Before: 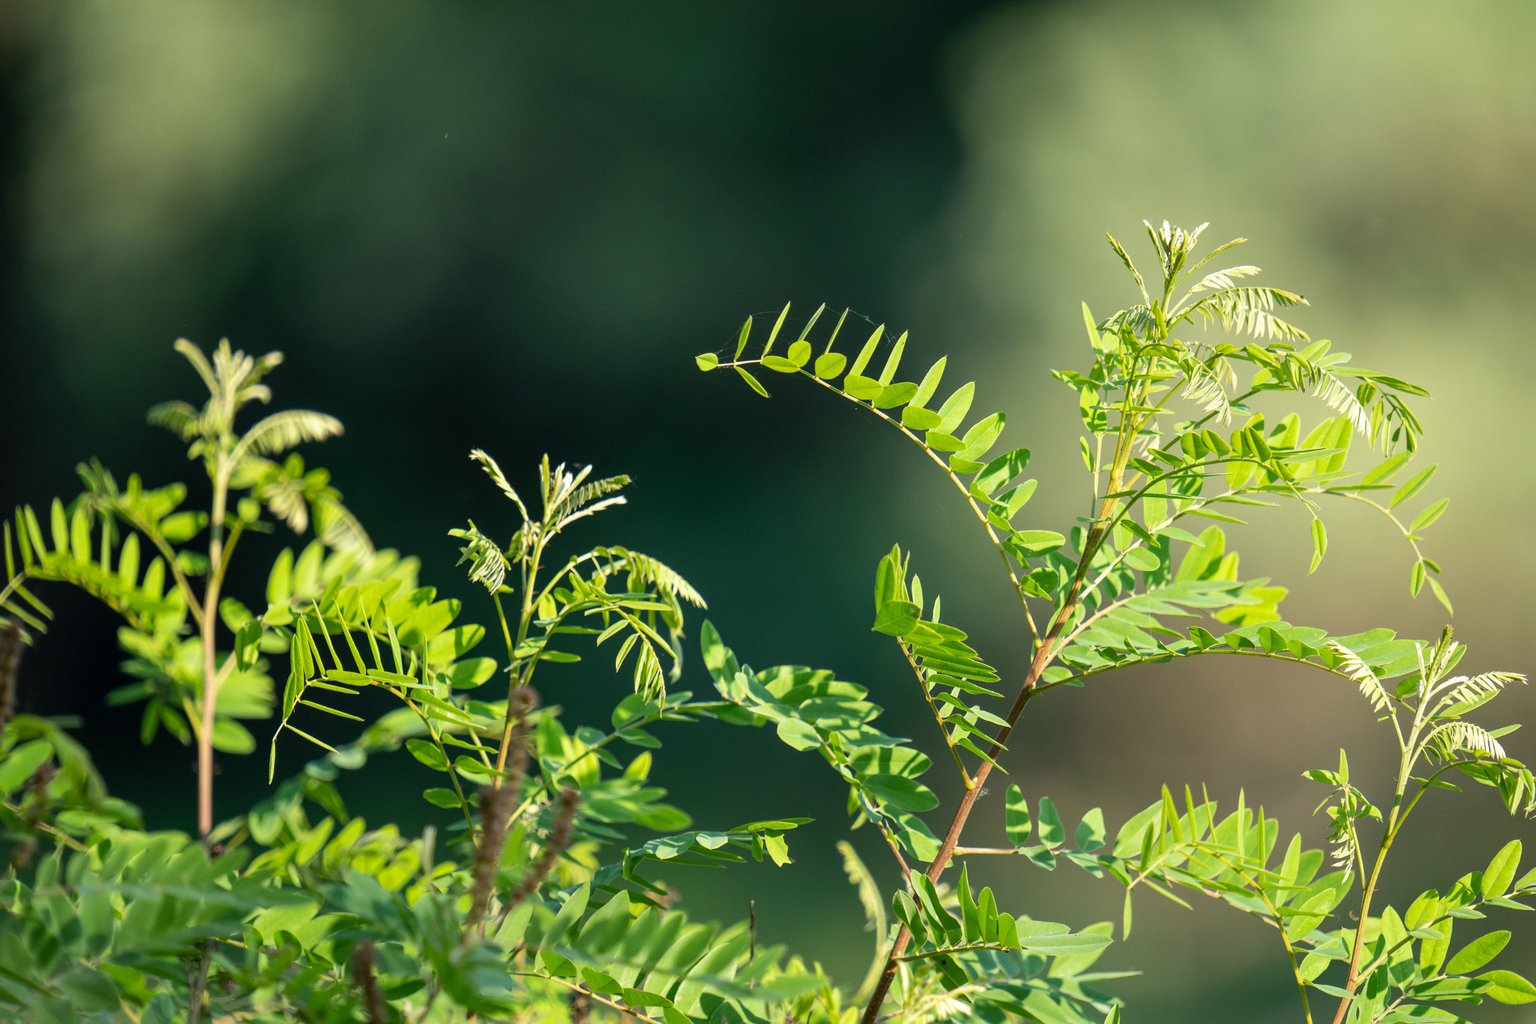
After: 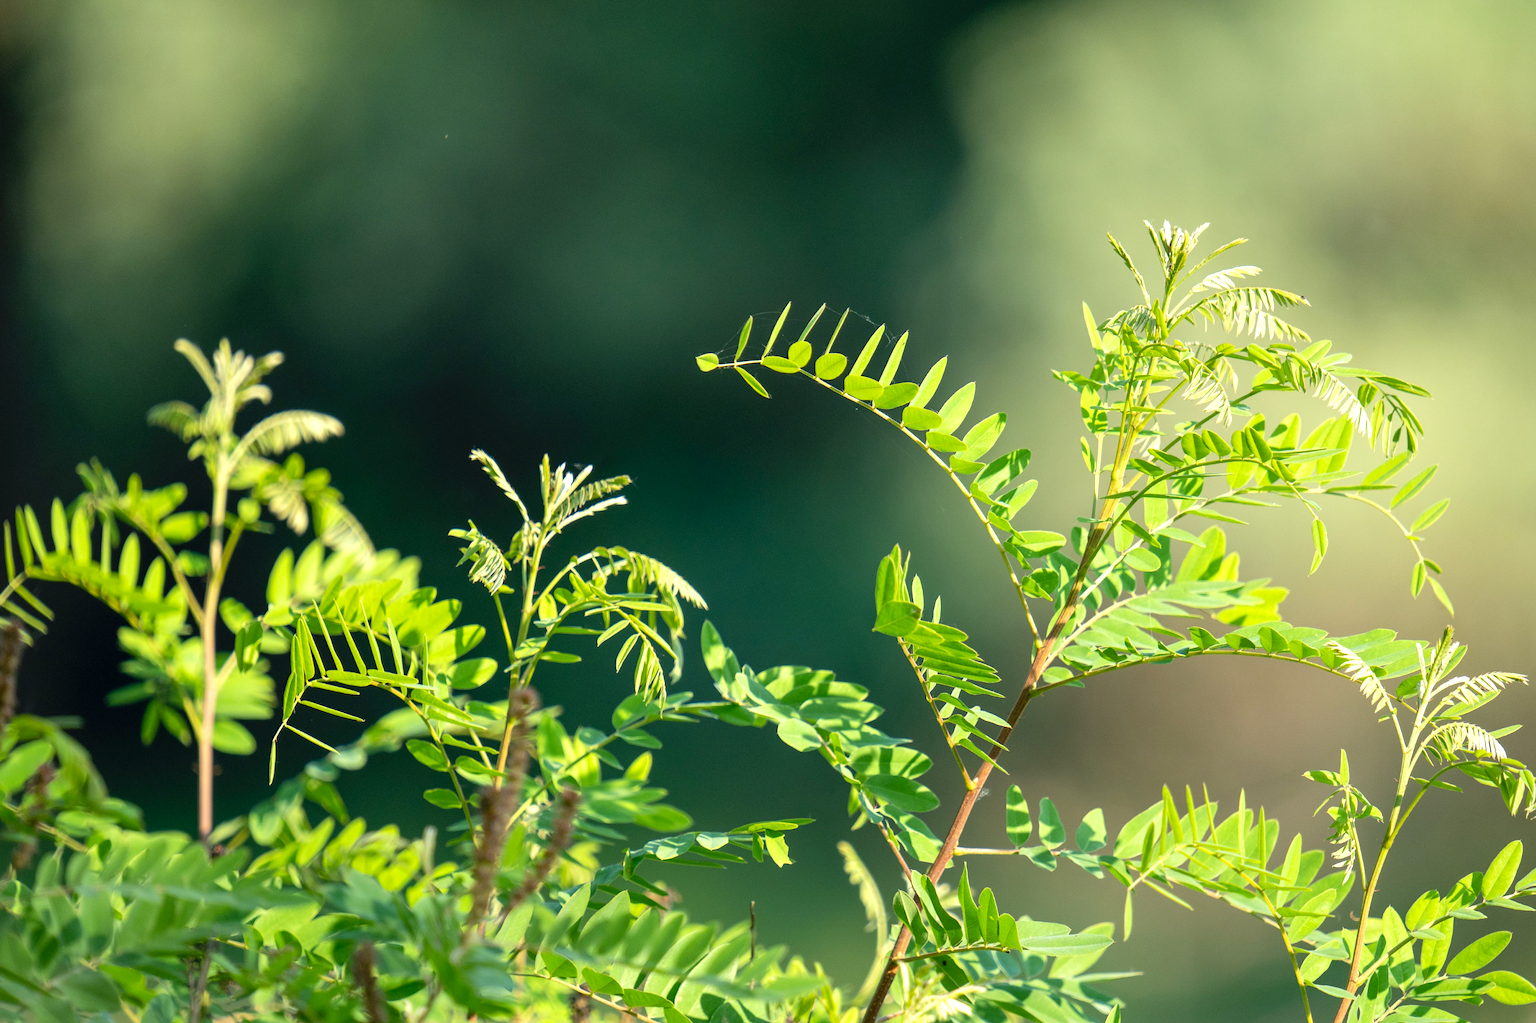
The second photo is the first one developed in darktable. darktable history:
levels: levels [0, 0.435, 0.917]
